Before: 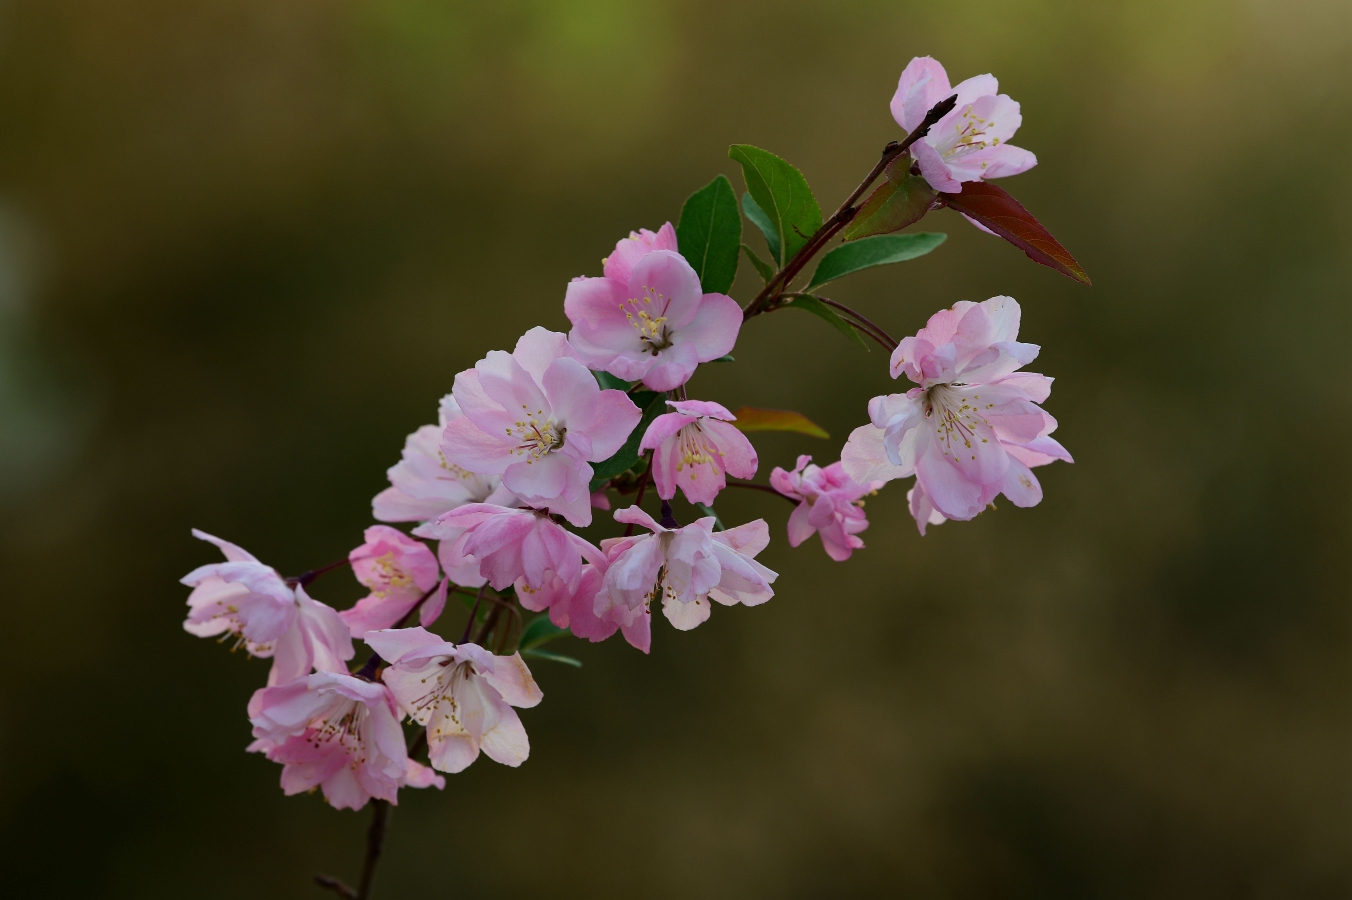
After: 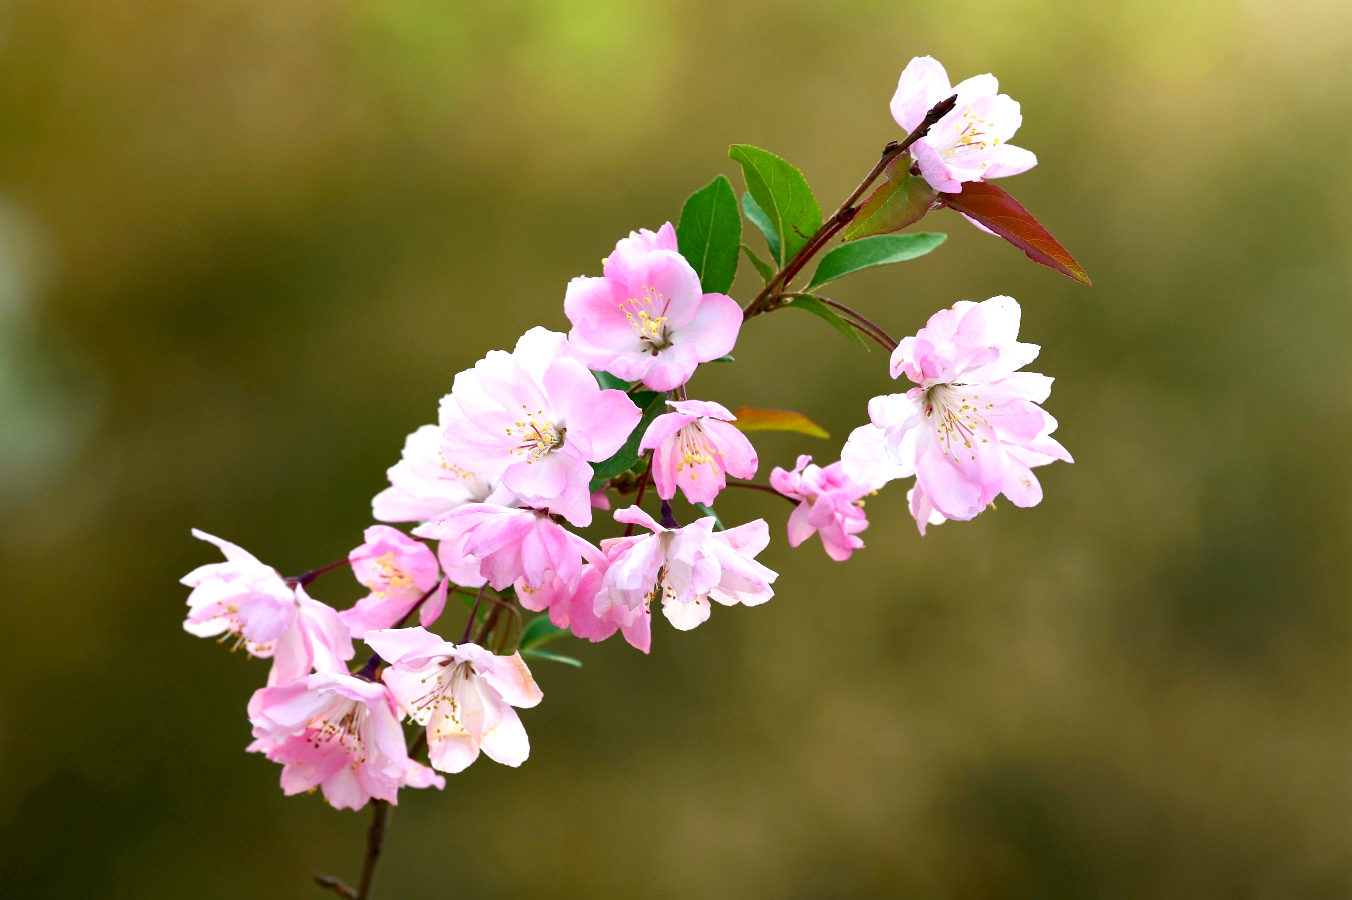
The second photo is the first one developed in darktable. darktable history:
color balance rgb: perceptual saturation grading › global saturation 1.336%, perceptual saturation grading › highlights -2.703%, perceptual saturation grading › mid-tones 4.105%, perceptual saturation grading › shadows 7.275%, contrast -9.661%
exposure: black level correction 0.001, exposure 1.728 EV, compensate highlight preservation false
